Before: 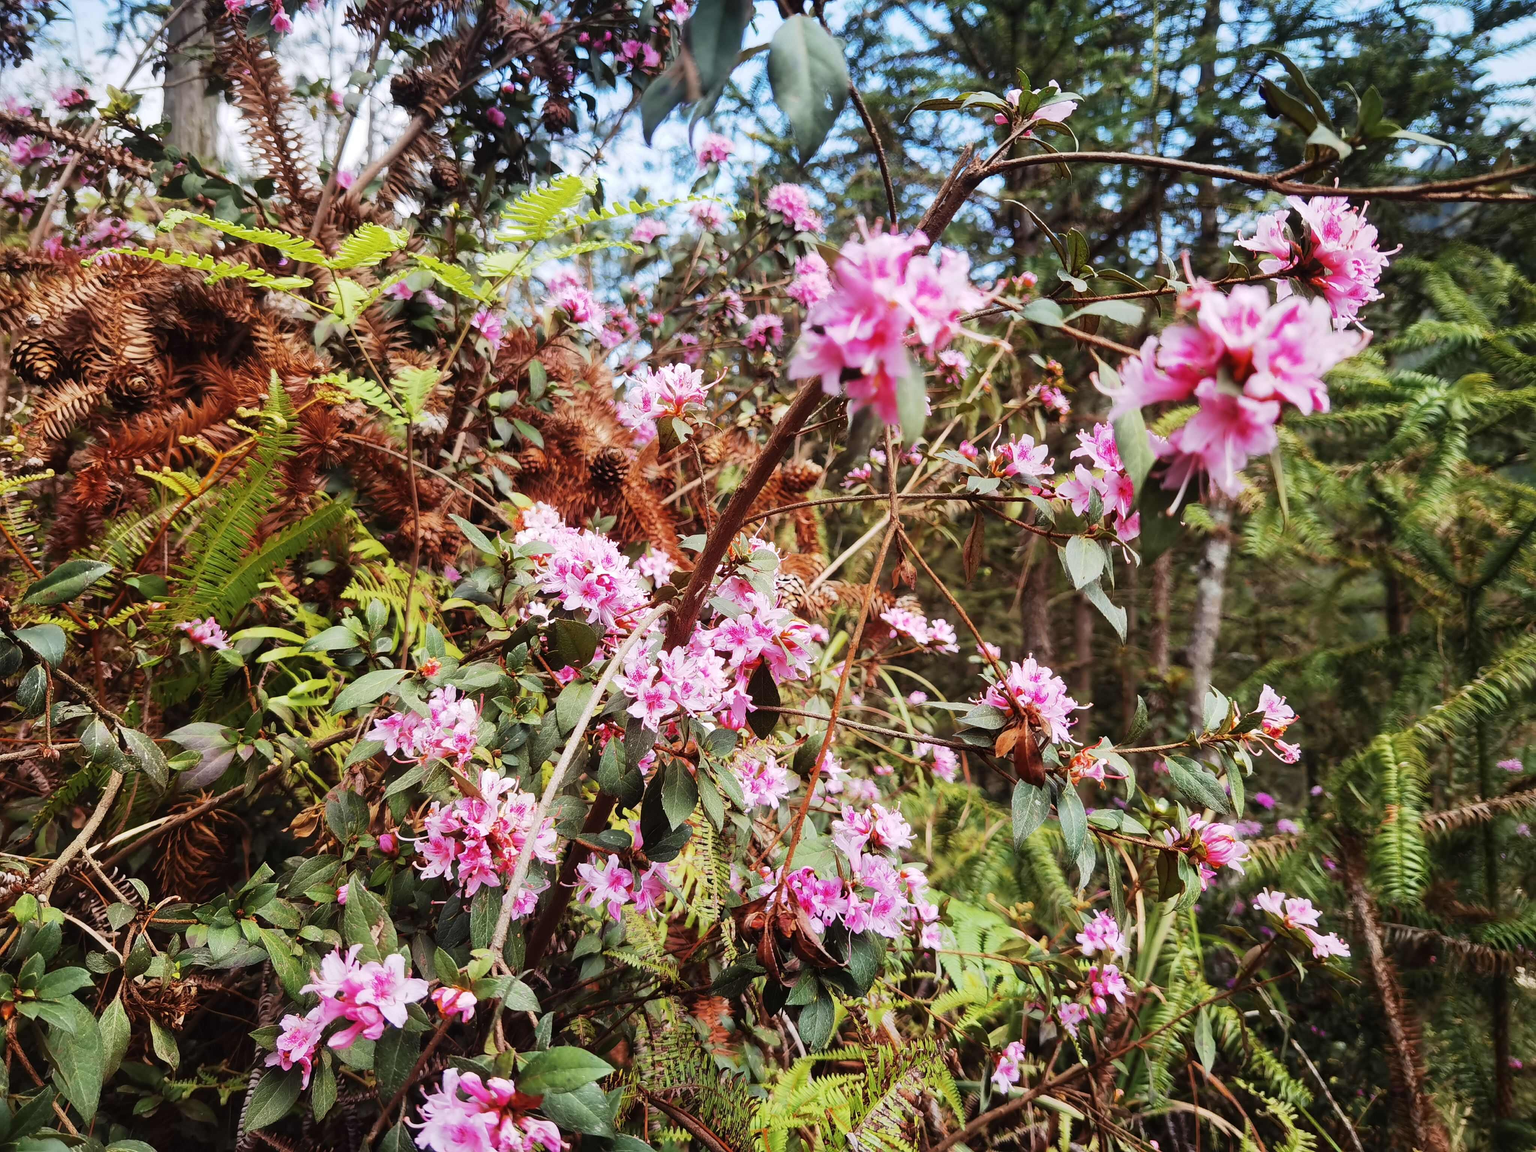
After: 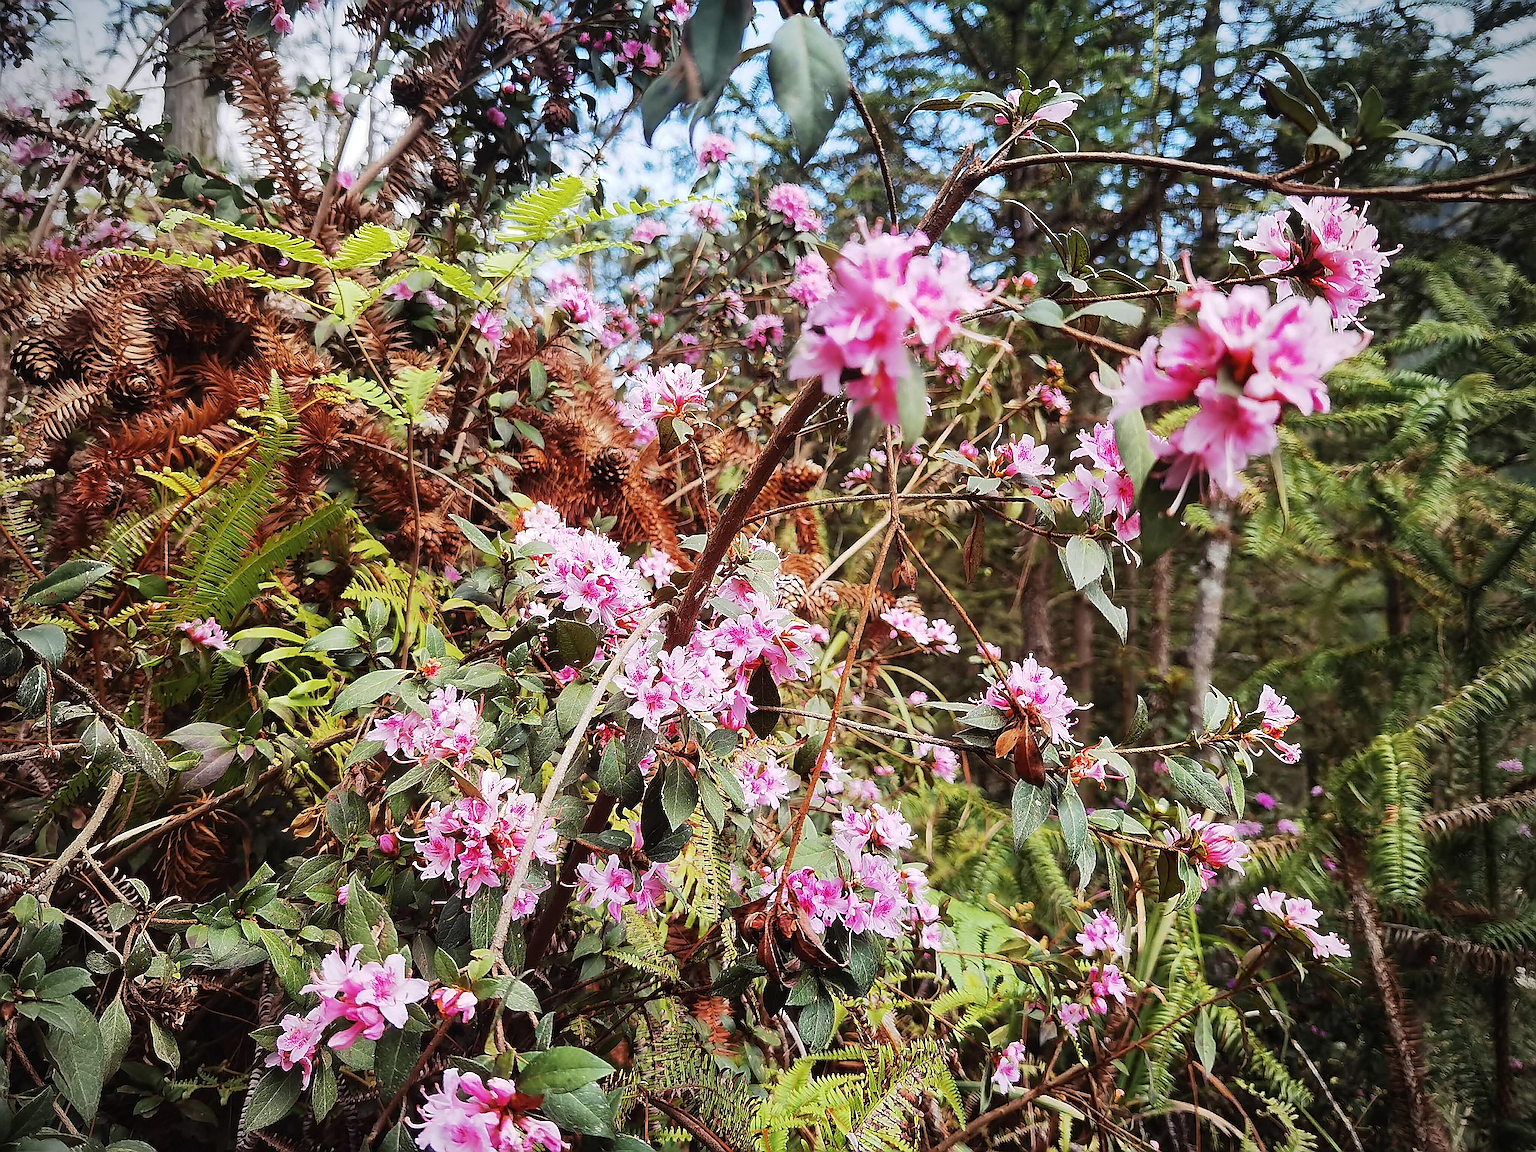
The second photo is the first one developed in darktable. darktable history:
sharpen: amount 2
vignetting: on, module defaults
